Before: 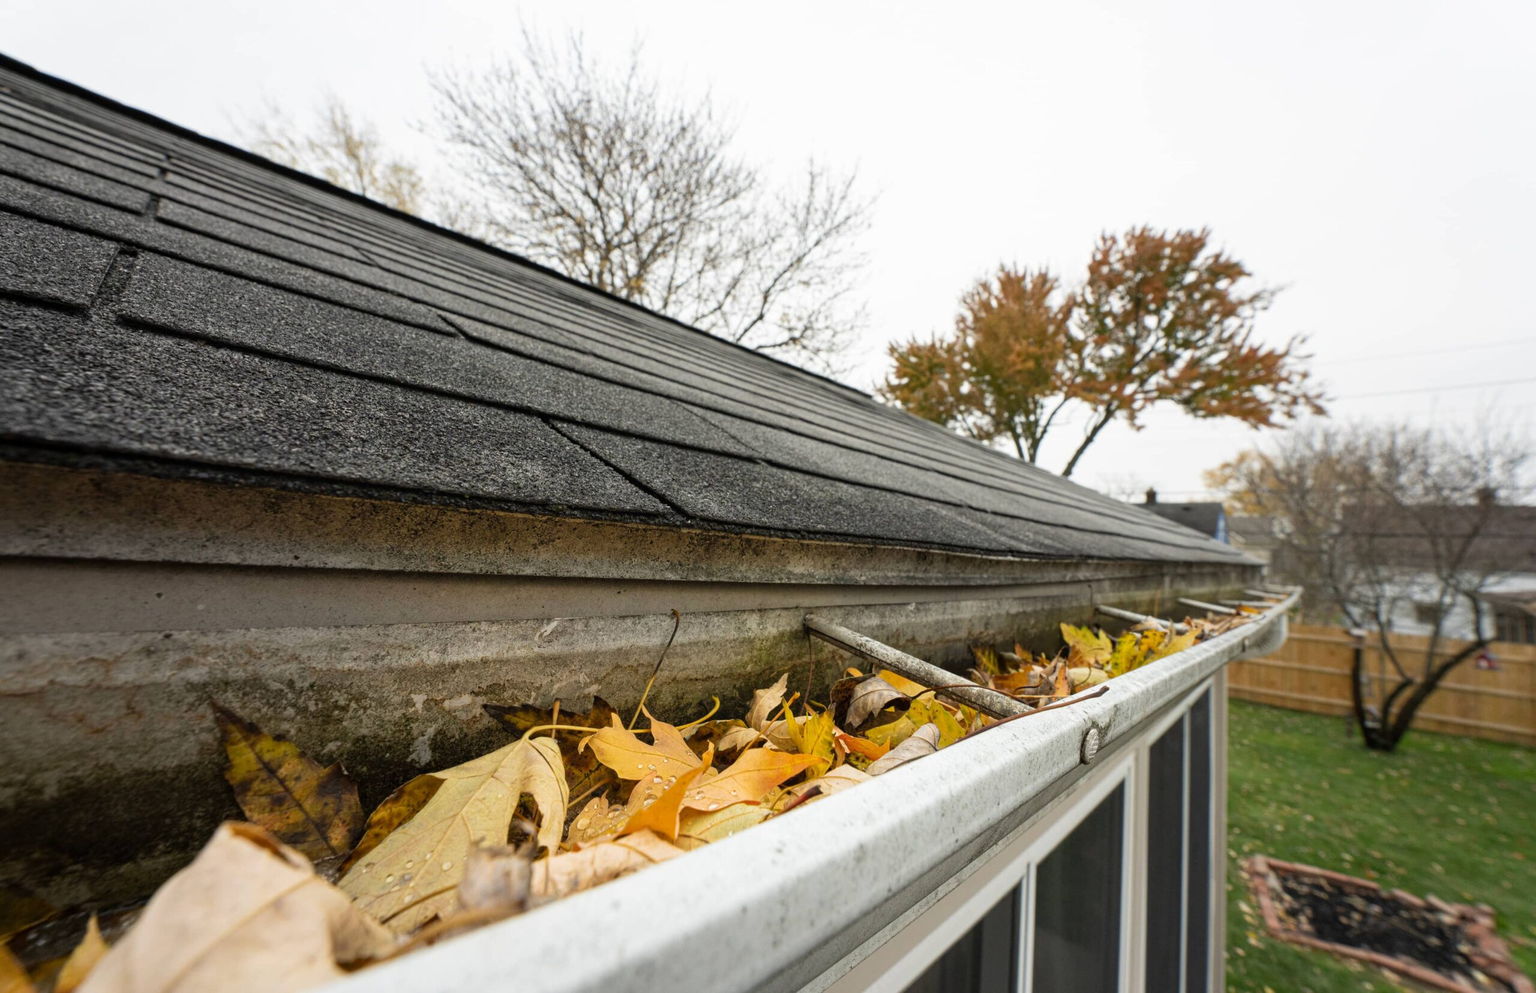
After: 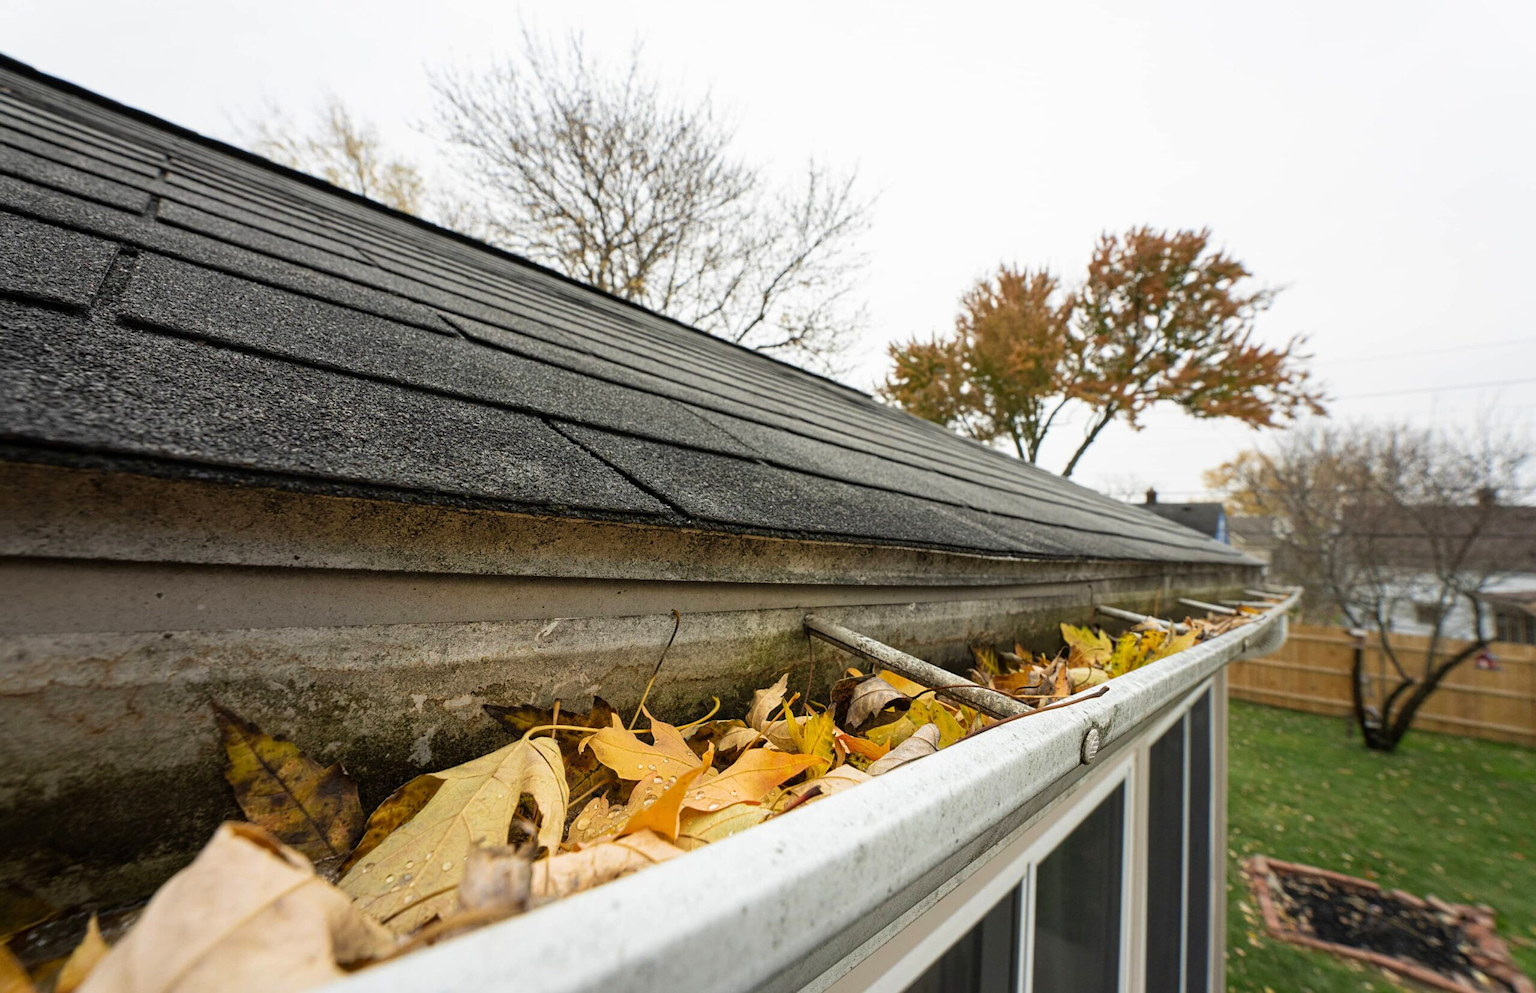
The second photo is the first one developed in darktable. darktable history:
sharpen: amount 0.21
velvia: strength 15.26%
